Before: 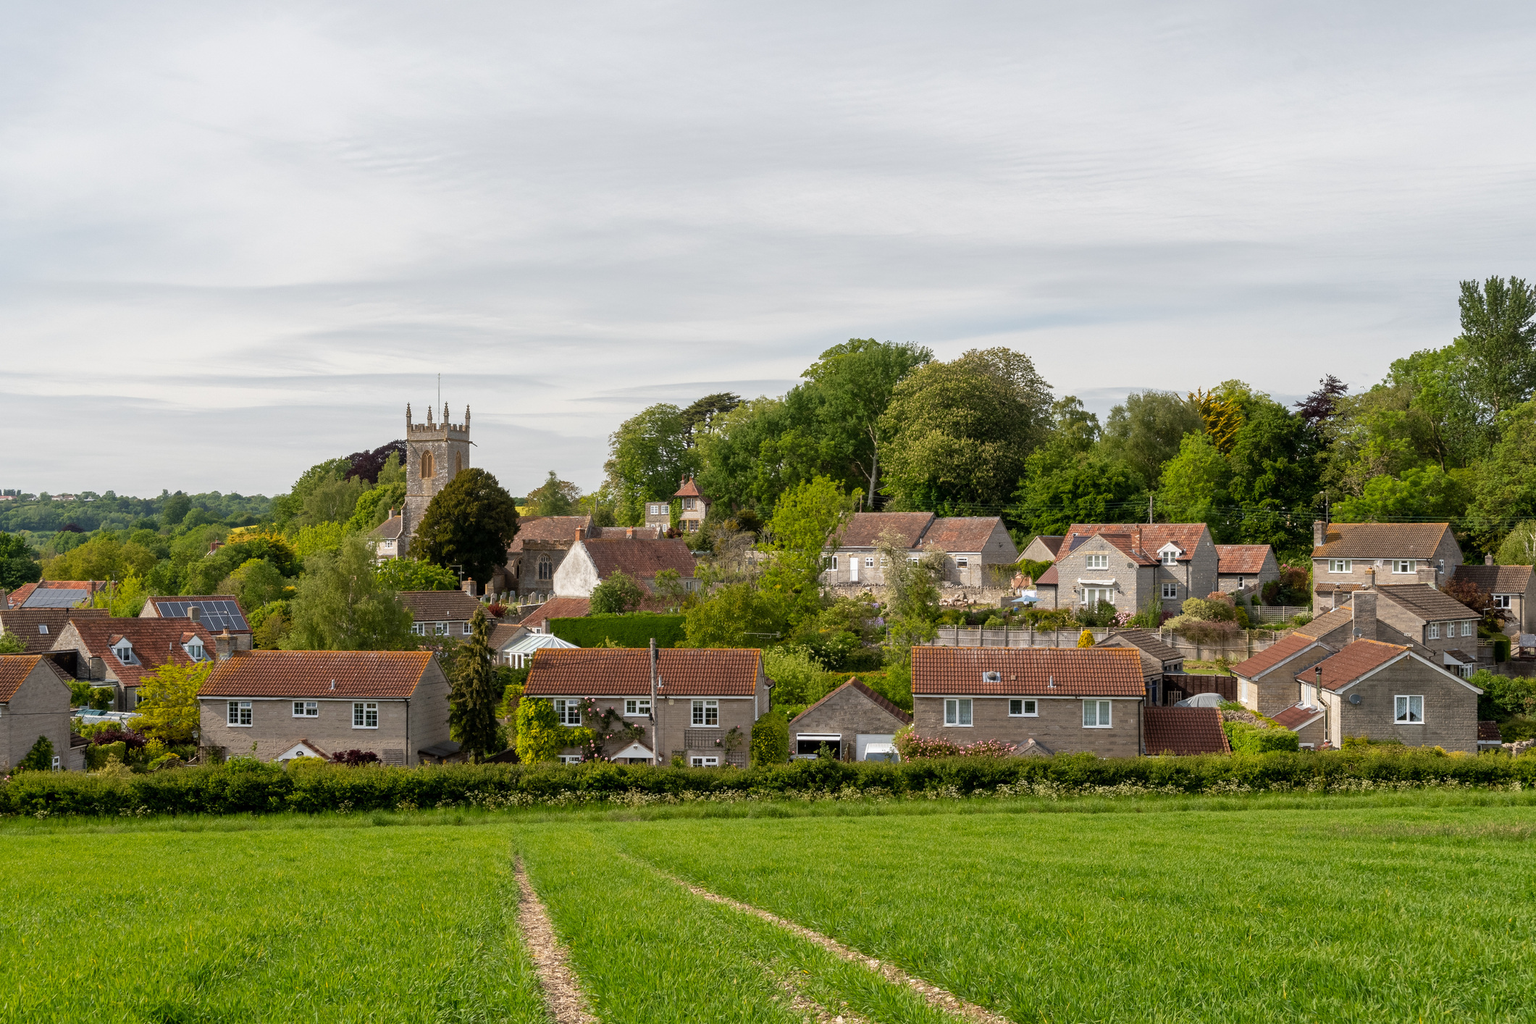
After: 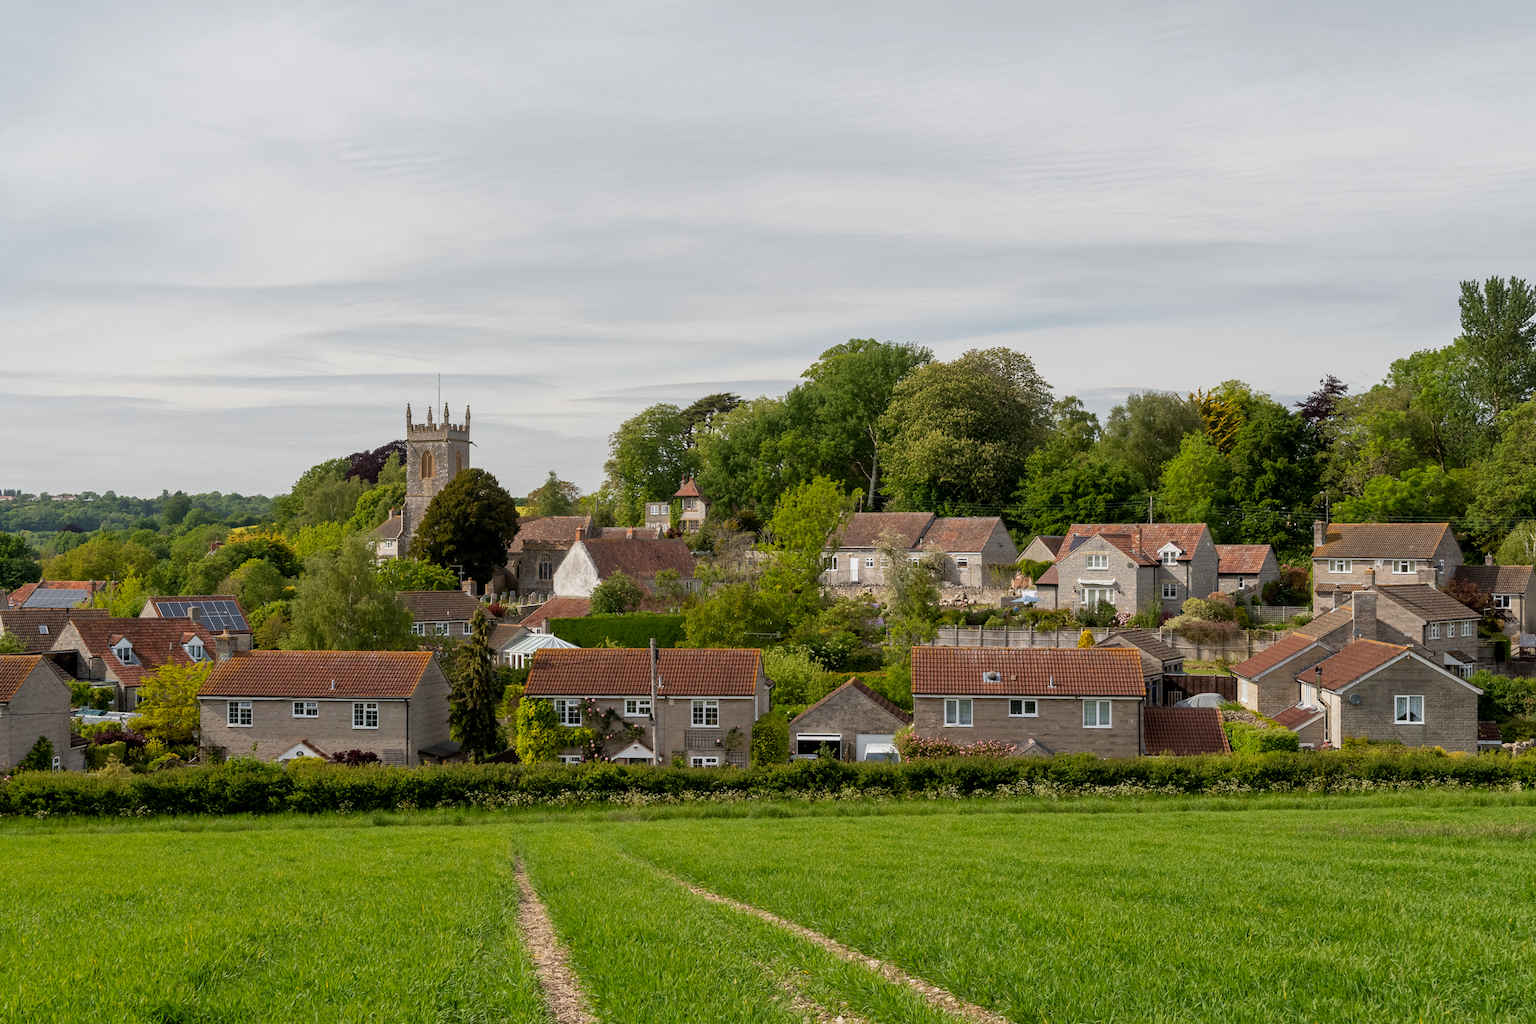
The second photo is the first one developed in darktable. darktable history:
exposure: black level correction 0.001, exposure -0.201 EV, compensate exposure bias true, compensate highlight preservation false
